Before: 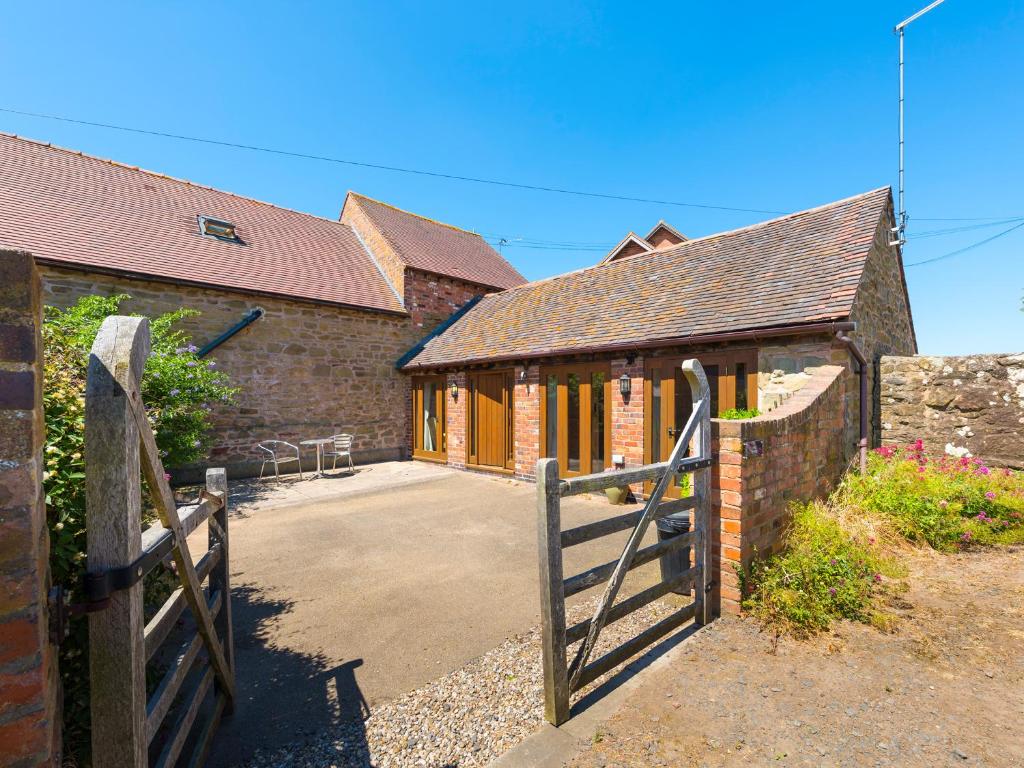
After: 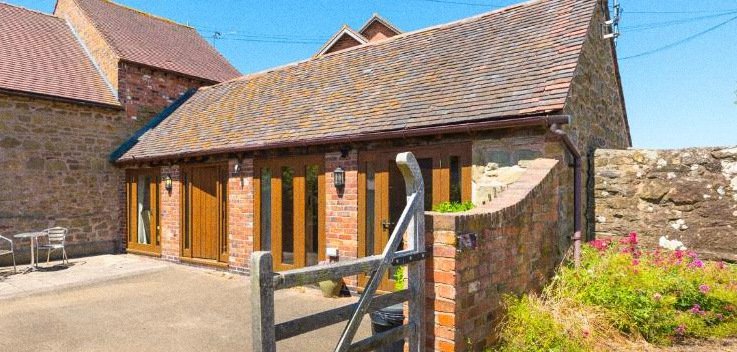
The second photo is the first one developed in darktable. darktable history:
crop and rotate: left 27.938%, top 27.046%, bottom 27.046%
grain: coarseness 0.09 ISO
